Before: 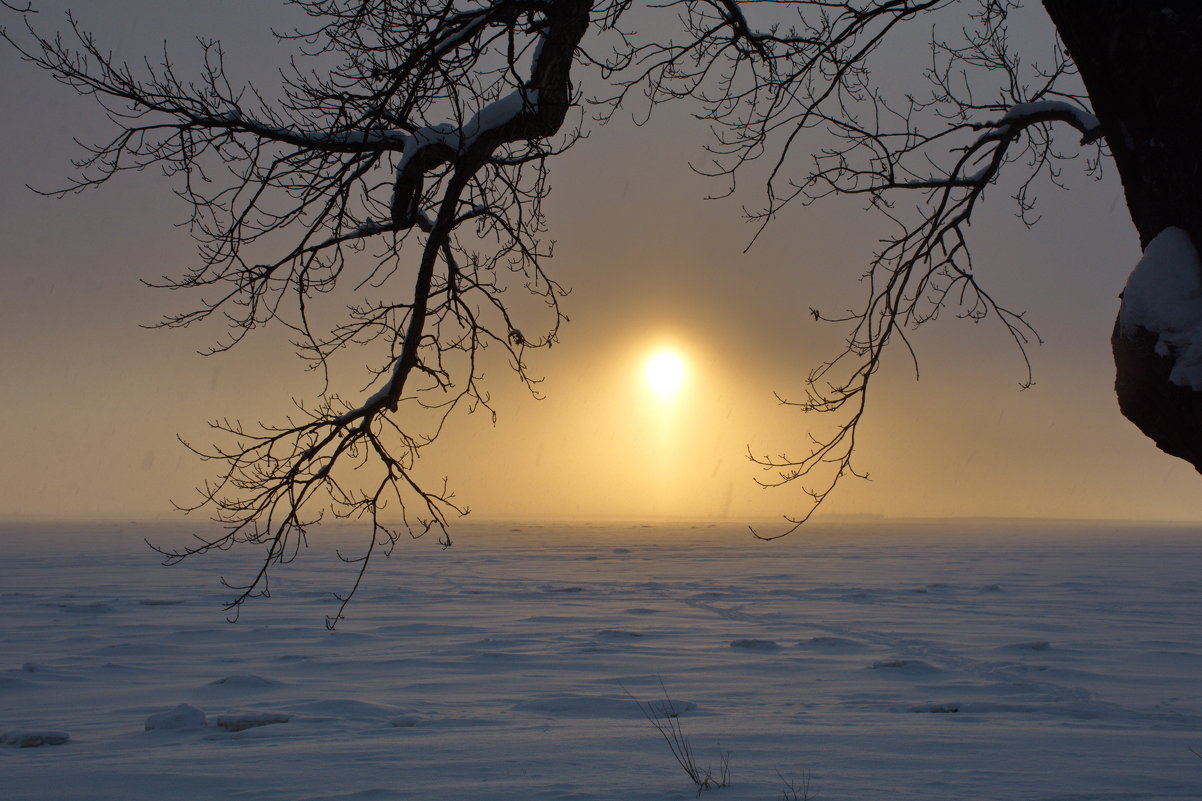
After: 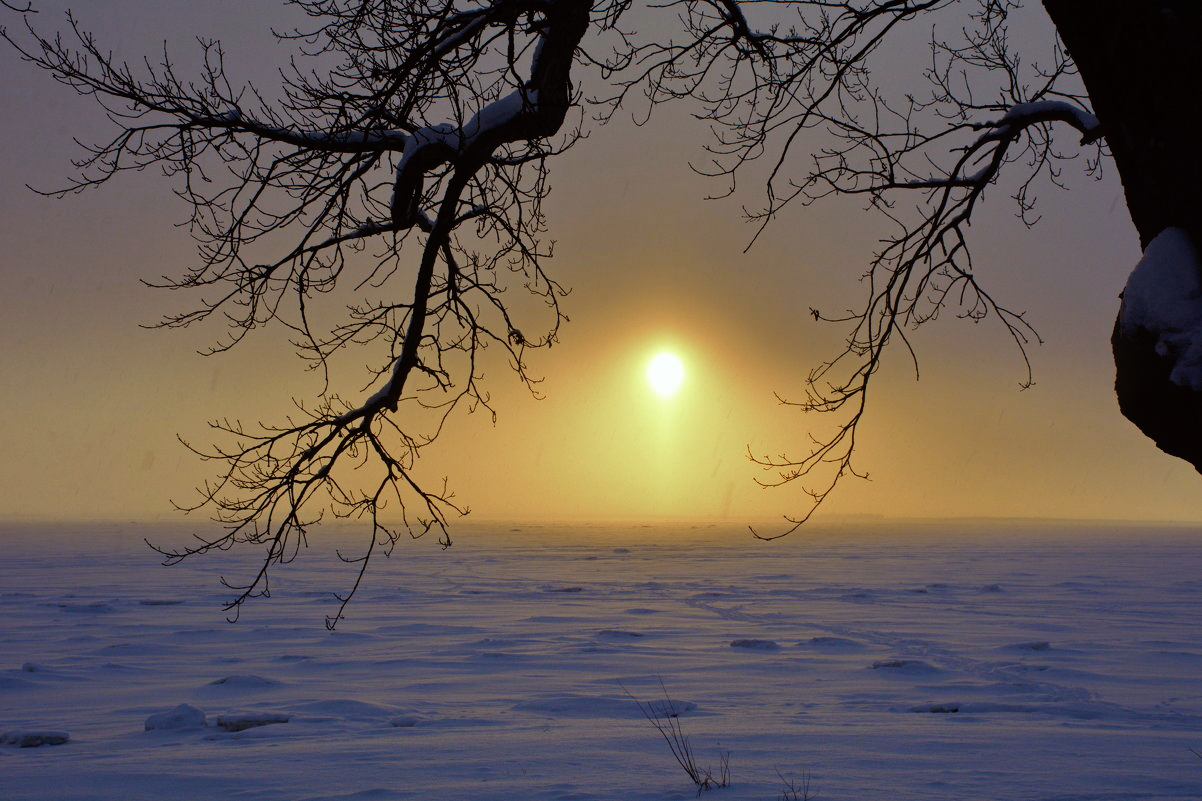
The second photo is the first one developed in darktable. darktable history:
tone curve: curves: ch0 [(0, 0) (0.003, 0.001) (0.011, 0.002) (0.025, 0.007) (0.044, 0.015) (0.069, 0.022) (0.1, 0.03) (0.136, 0.056) (0.177, 0.115) (0.224, 0.177) (0.277, 0.244) (0.335, 0.322) (0.399, 0.398) (0.468, 0.471) (0.543, 0.545) (0.623, 0.614) (0.709, 0.685) (0.801, 0.765) (0.898, 0.867) (1, 1)], preserve colors none
color look up table: target L [88.25, 76.83, 87.2, 87.45, 81.04, 74.61, 67.56, 57.58, 56.55, 66.43, 42.68, 48.93, 37.89, 15.06, 201.33, 82.36, 76.38, 66.97, 71.38, 60.12, 57.13, 53.31, 58.32, 56.59, 54.29, 50.04, 31.06, 27.67, 17.75, 90, 82.66, 64.55, 65.18, 68.47, 55.53, 56.32, 55.24, 48.27, 43.07, 46.14, 38.66, 33.62, 18.28, 14.04, 2.408, 88.46, 75.34, 59.29, 58.9], target a [-4.059, -27.42, -38.9, -60.44, -8.701, -57.76, -68.22, -31.05, 15.13, -58.8, -37.27, -8.341, -11.92, -11.58, 0, -4.838, 20.37, 24.38, 27.22, 13.27, 61.62, 62.3, 30.38, 39.25, 73.56, 68.8, 8.728, 33.55, 21.83, 3.189, 12.63, 28.3, 27.73, 77.3, 75.9, 78.94, 51.46, 25.52, 53.18, 70.66, 53.87, 19.27, 24.85, 23.95, 2.953, -37.89, -9.342, -28.55, -9.117], target b [69.85, 63.74, 46.79, 20.32, 36.1, 52.11, 58.66, 50.91, 53.89, 28.45, 37.17, 35.43, 33.43, 16.48, -0.001, 60.56, -0.308, 37.13, 37.9, 19.64, 2.284, 55.77, 56.5, 22.41, 35.23, 54.47, 4.702, 28.49, 18.85, -9.576, -30.02, -12.83, -55.64, -55.97, -62.3, -22.67, -77.58, -89.39, -45.7, -83.38, -12.18, -67.57, -3.51, -41.79, -5.389, -5.346, -42.96, -9.78, -55.86], num patches 49
